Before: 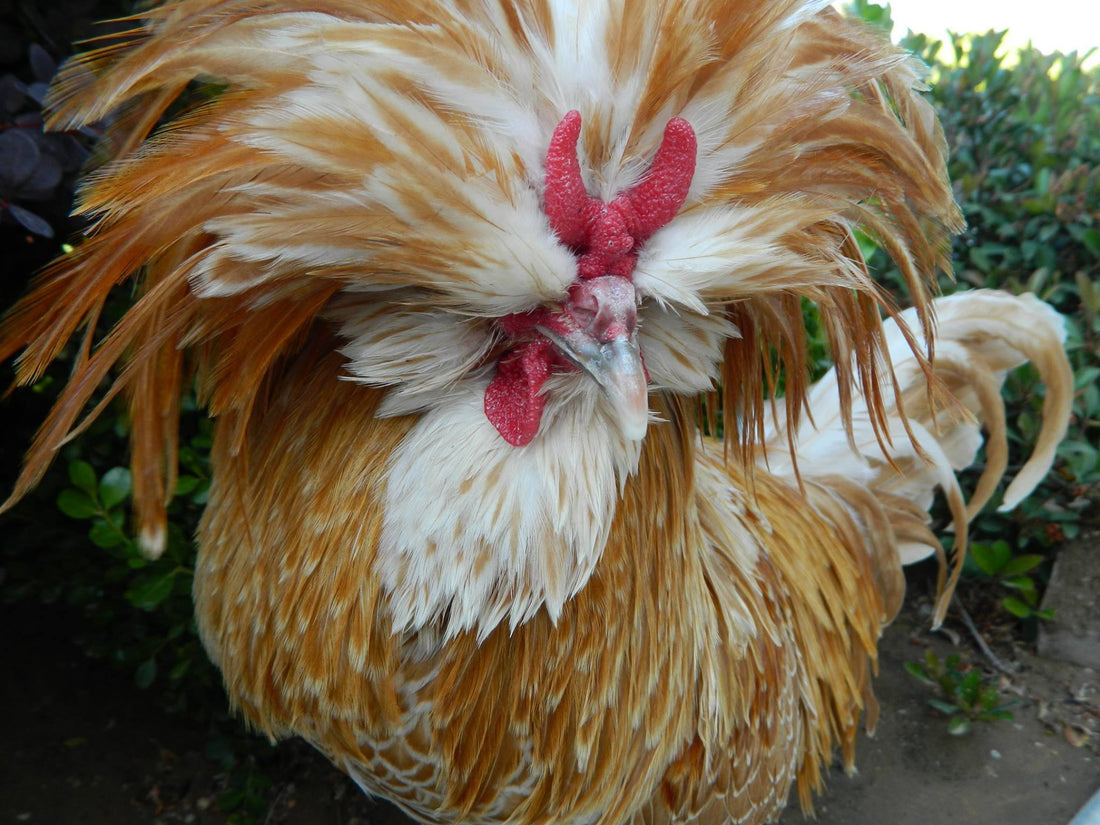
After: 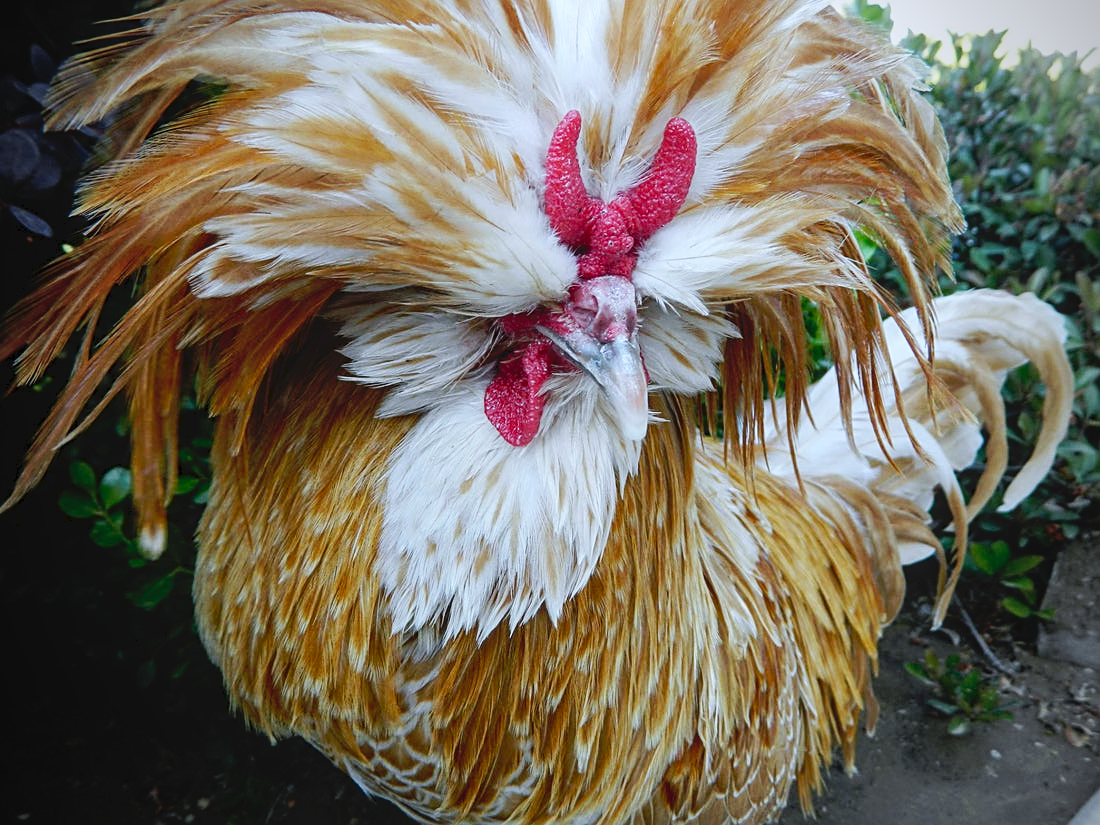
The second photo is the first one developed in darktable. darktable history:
tone curve: curves: ch0 [(0, 0) (0.003, 0.047) (0.011, 0.051) (0.025, 0.051) (0.044, 0.057) (0.069, 0.068) (0.1, 0.076) (0.136, 0.108) (0.177, 0.166) (0.224, 0.229) (0.277, 0.299) (0.335, 0.364) (0.399, 0.46) (0.468, 0.553) (0.543, 0.639) (0.623, 0.724) (0.709, 0.808) (0.801, 0.886) (0.898, 0.954) (1, 1)], preserve colors none
white balance: red 0.926, green 1.003, blue 1.133
vignetting: fall-off start 74.49%, fall-off radius 65.9%, brightness -0.628, saturation -0.68
local contrast: detail 110%
sharpen: on, module defaults
